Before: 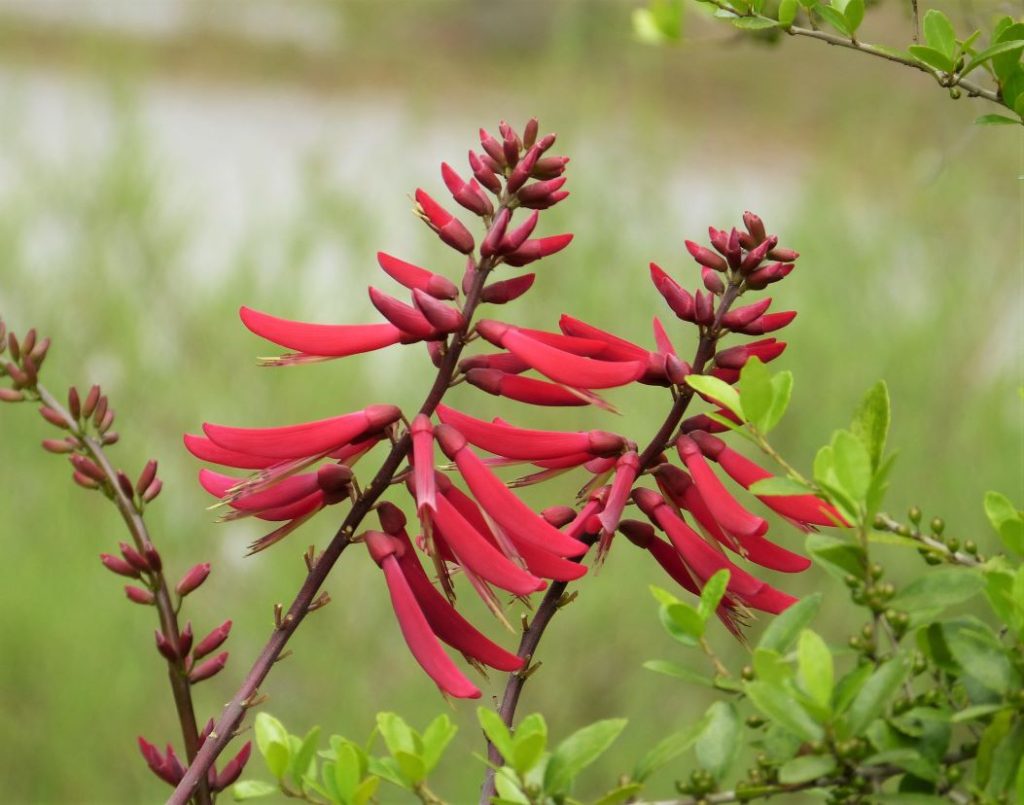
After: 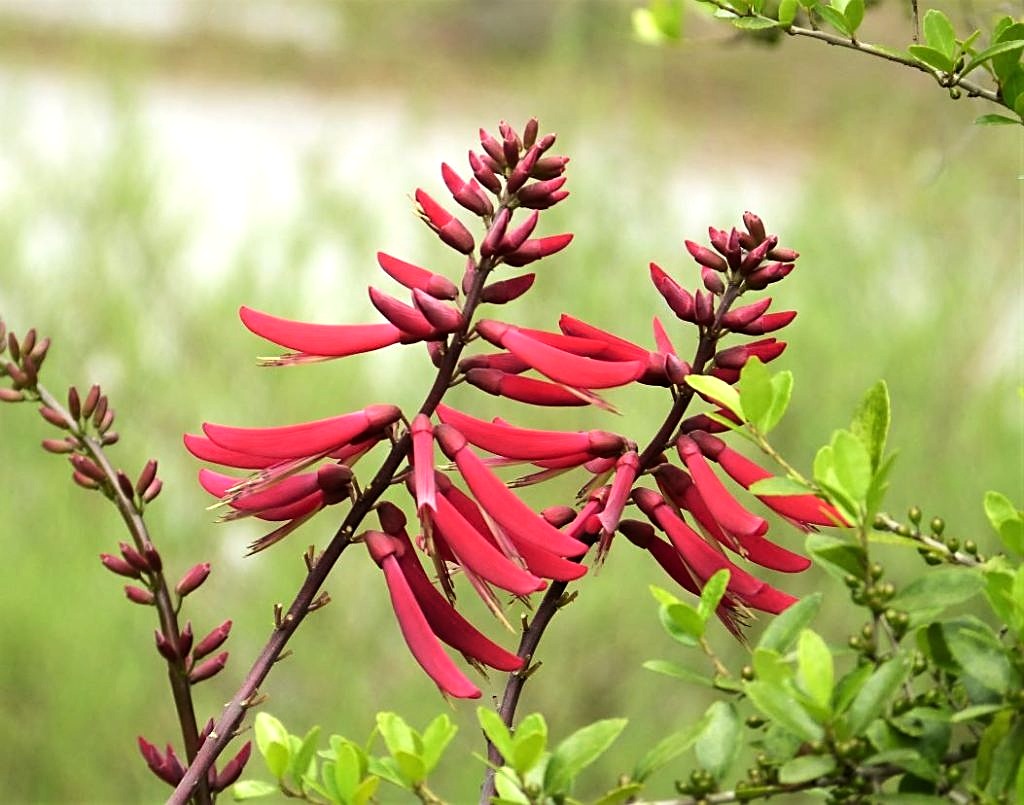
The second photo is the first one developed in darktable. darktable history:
tone equalizer: -8 EV -0.767 EV, -7 EV -0.677 EV, -6 EV -0.561 EV, -5 EV -0.406 EV, -3 EV 0.387 EV, -2 EV 0.6 EV, -1 EV 0.697 EV, +0 EV 0.737 EV, edges refinement/feathering 500, mask exposure compensation -1.57 EV, preserve details no
sharpen: on, module defaults
